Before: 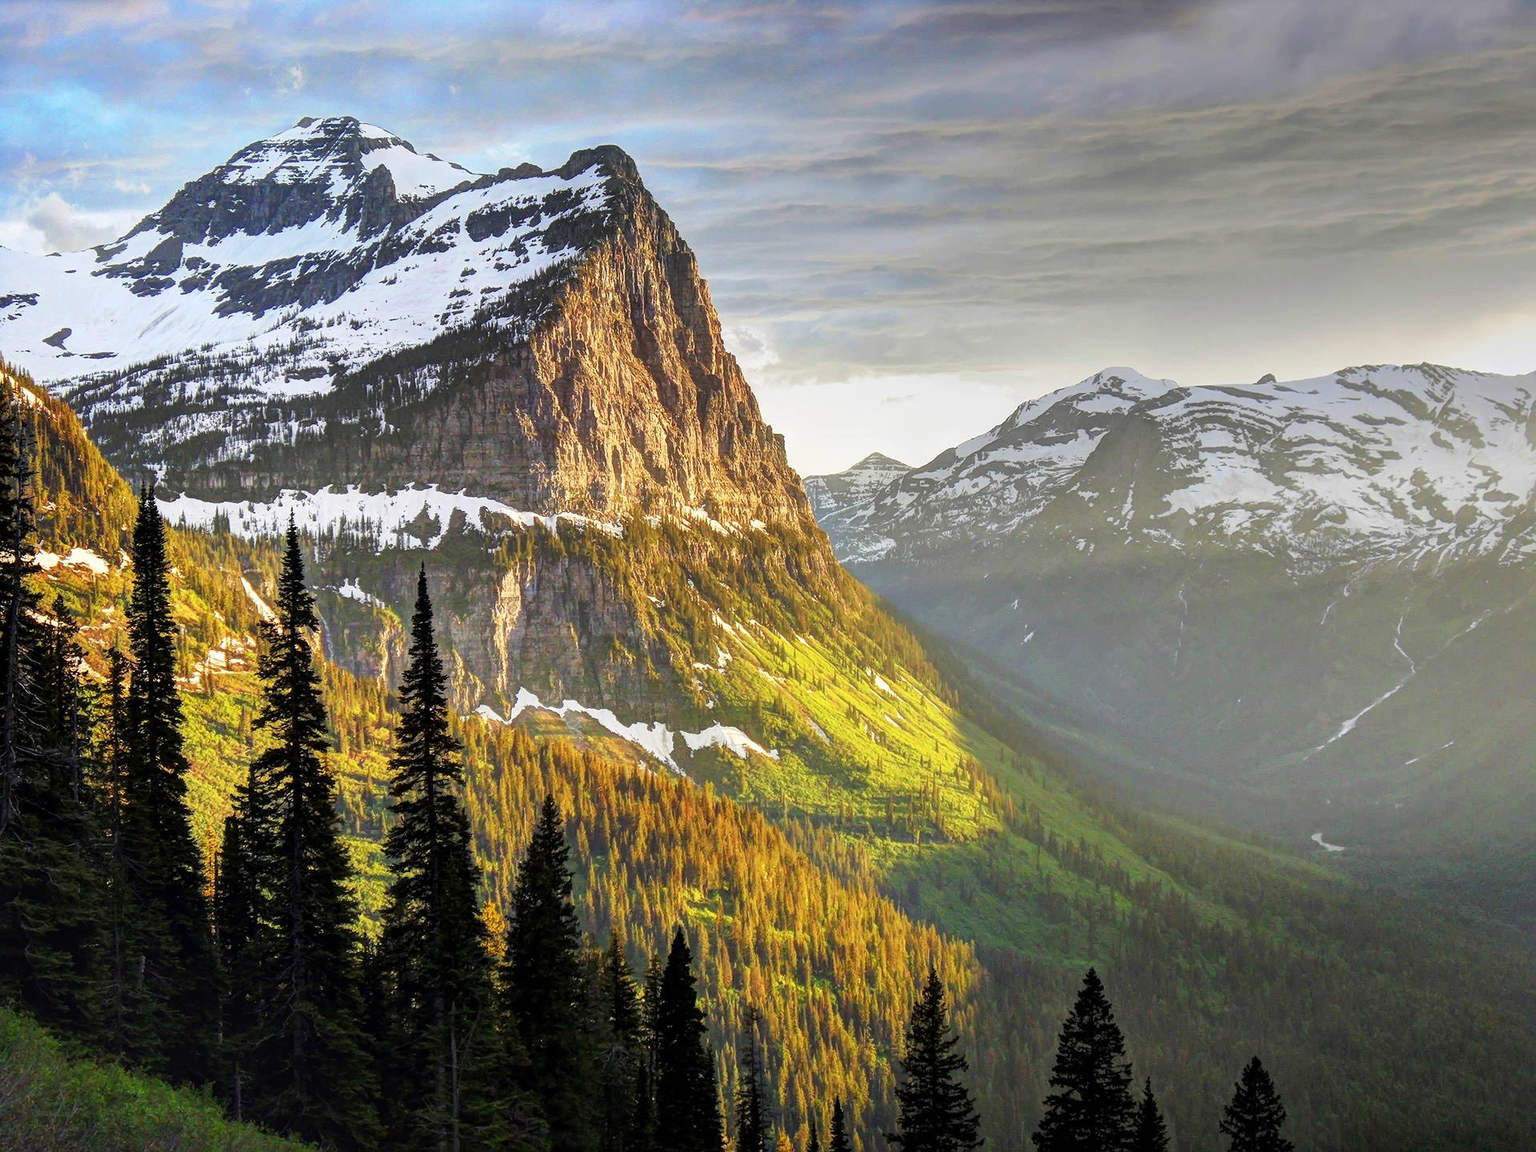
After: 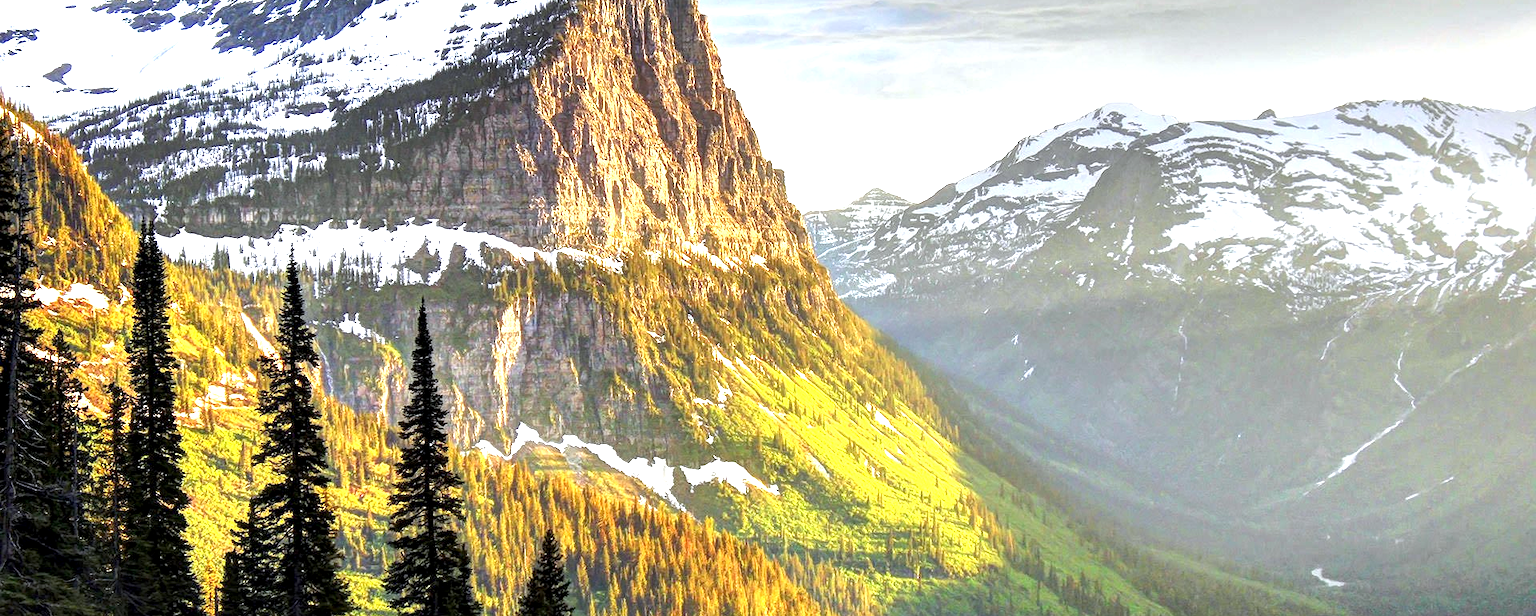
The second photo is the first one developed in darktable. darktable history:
white balance: red 0.976, blue 1.04
local contrast: highlights 100%, shadows 100%, detail 120%, midtone range 0.2
exposure: black level correction 0.001, exposure 0.955 EV, compensate exposure bias true, compensate highlight preservation false
crop and rotate: top 23.043%, bottom 23.437%
